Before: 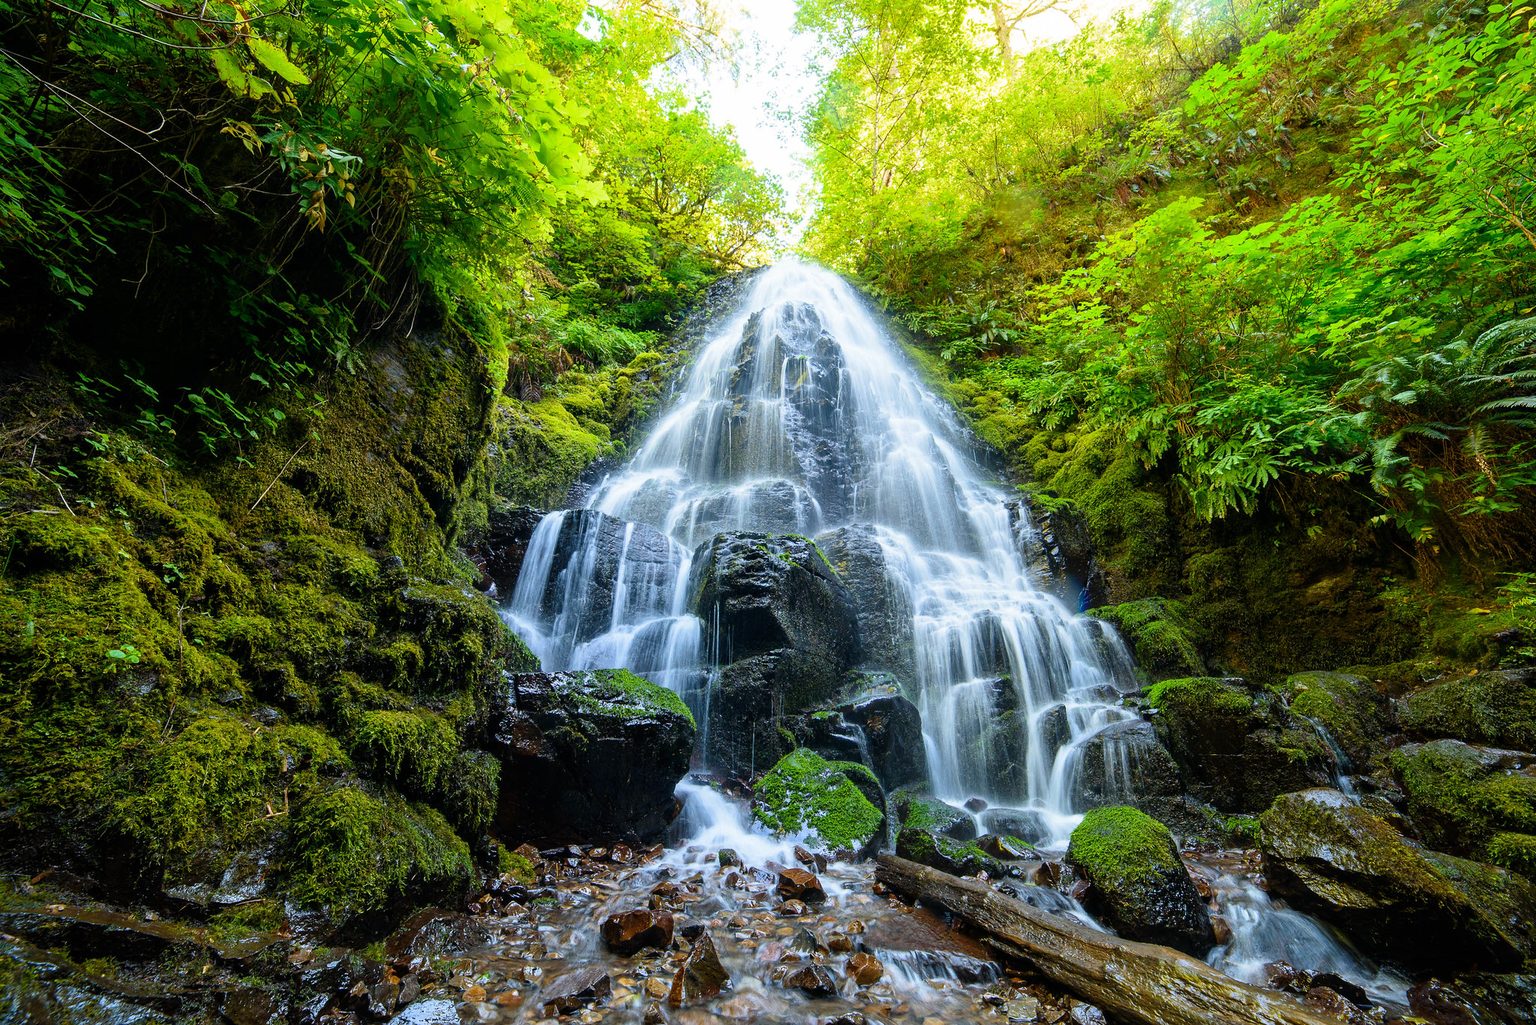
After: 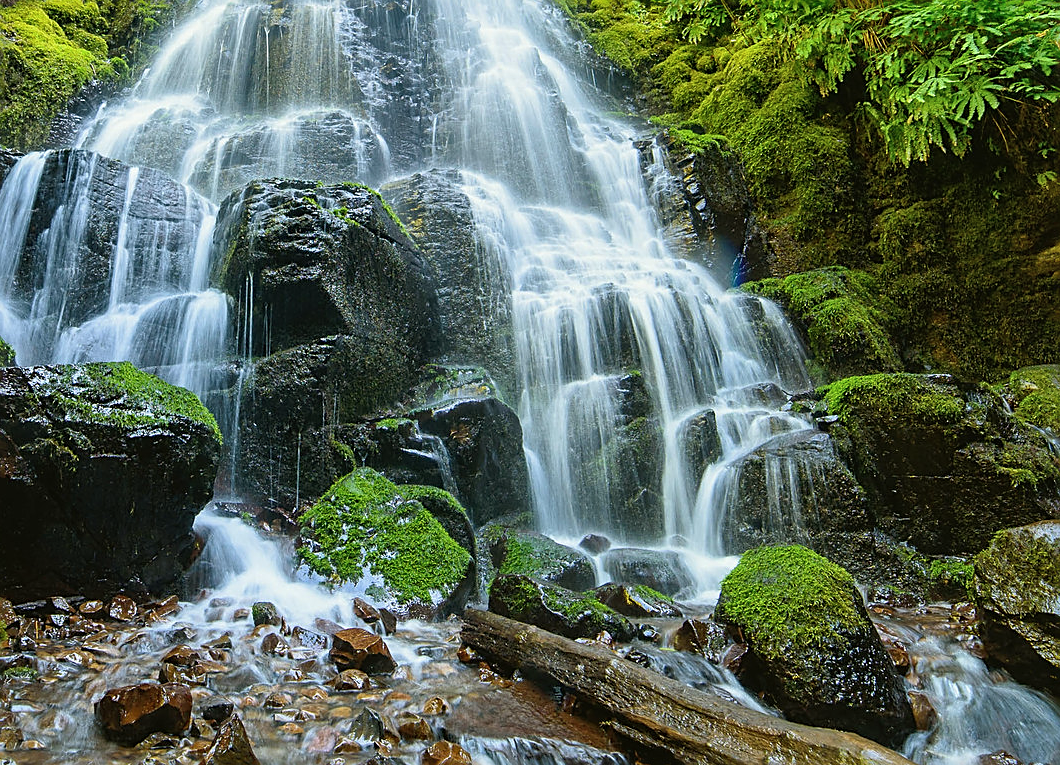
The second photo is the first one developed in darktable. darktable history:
color balance: mode lift, gamma, gain (sRGB), lift [1.04, 1, 1, 0.97], gamma [1.01, 1, 1, 0.97], gain [0.96, 1, 1, 0.97]
crop: left 34.479%, top 38.822%, right 13.718%, bottom 5.172%
shadows and highlights: radius 171.16, shadows 27, white point adjustment 3.13, highlights -67.95, soften with gaussian
sharpen: on, module defaults
